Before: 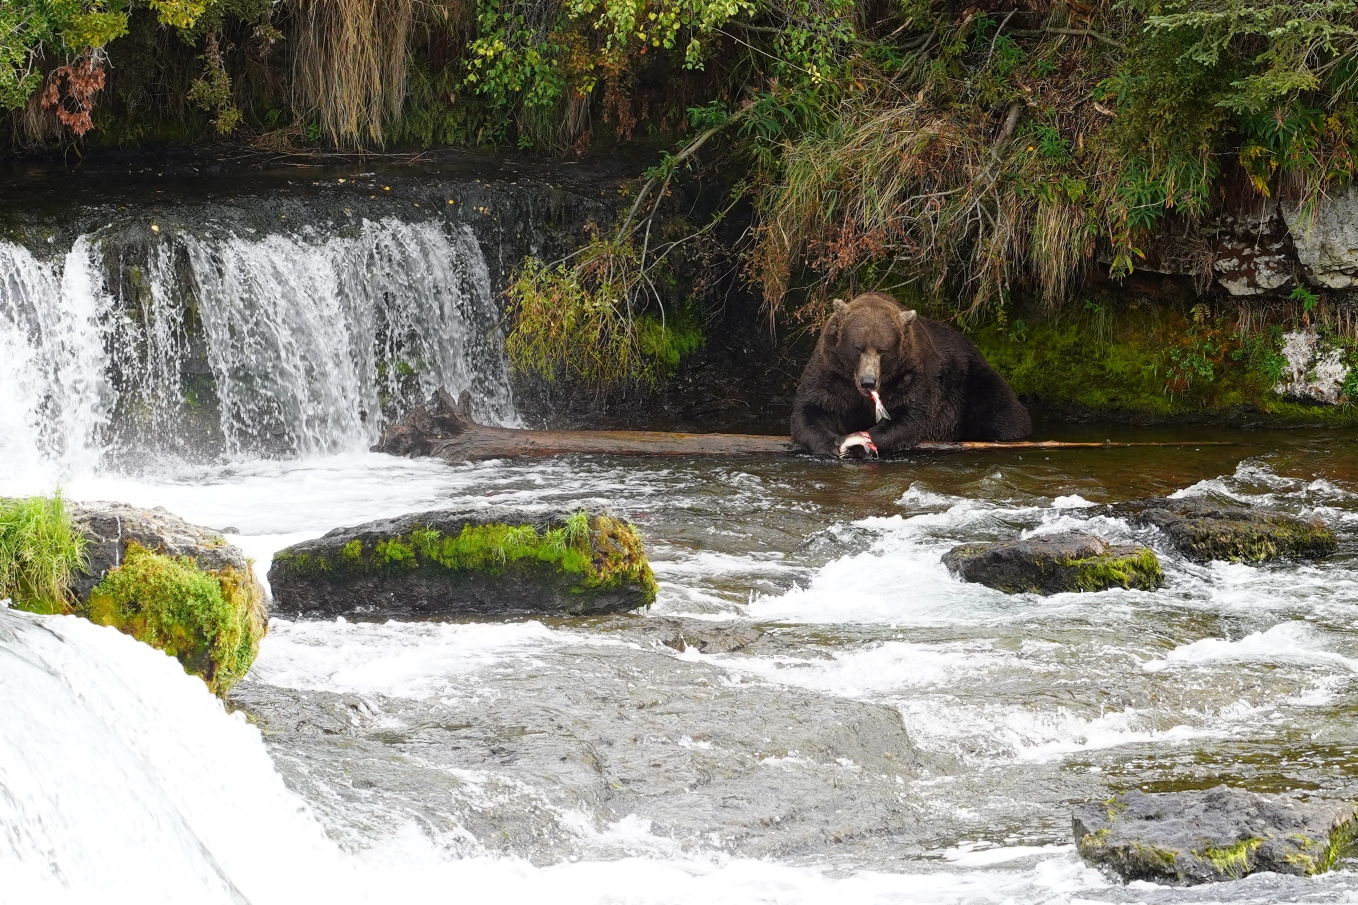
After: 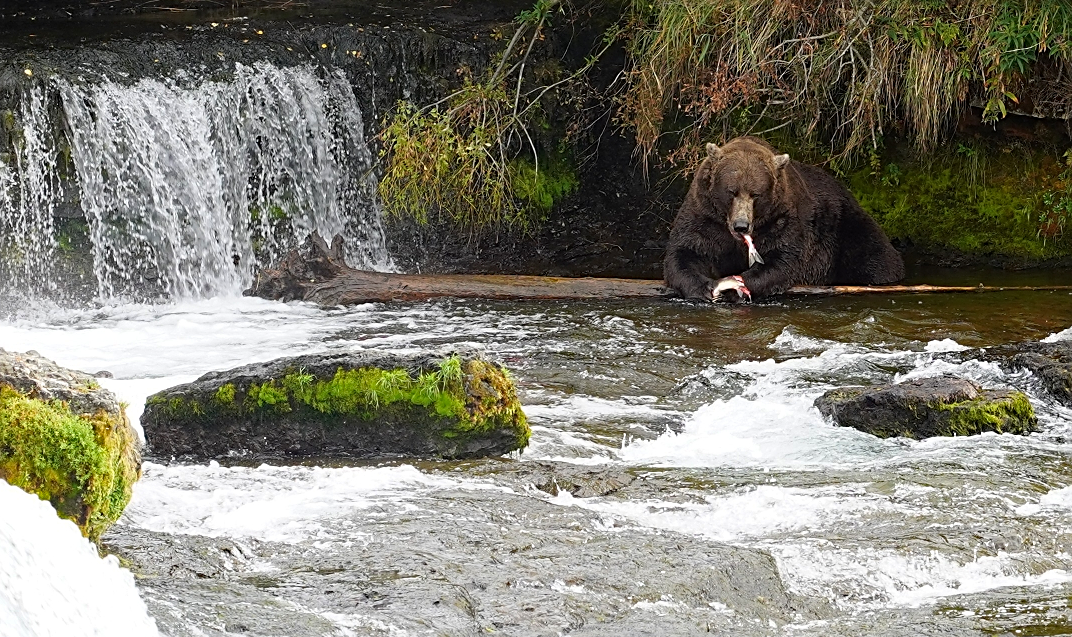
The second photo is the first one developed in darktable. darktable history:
sharpen: on, module defaults
haze removal: strength 0.298, distance 0.249, compatibility mode true
crop: left 9.395%, top 17.248%, right 10.713%, bottom 12.331%
